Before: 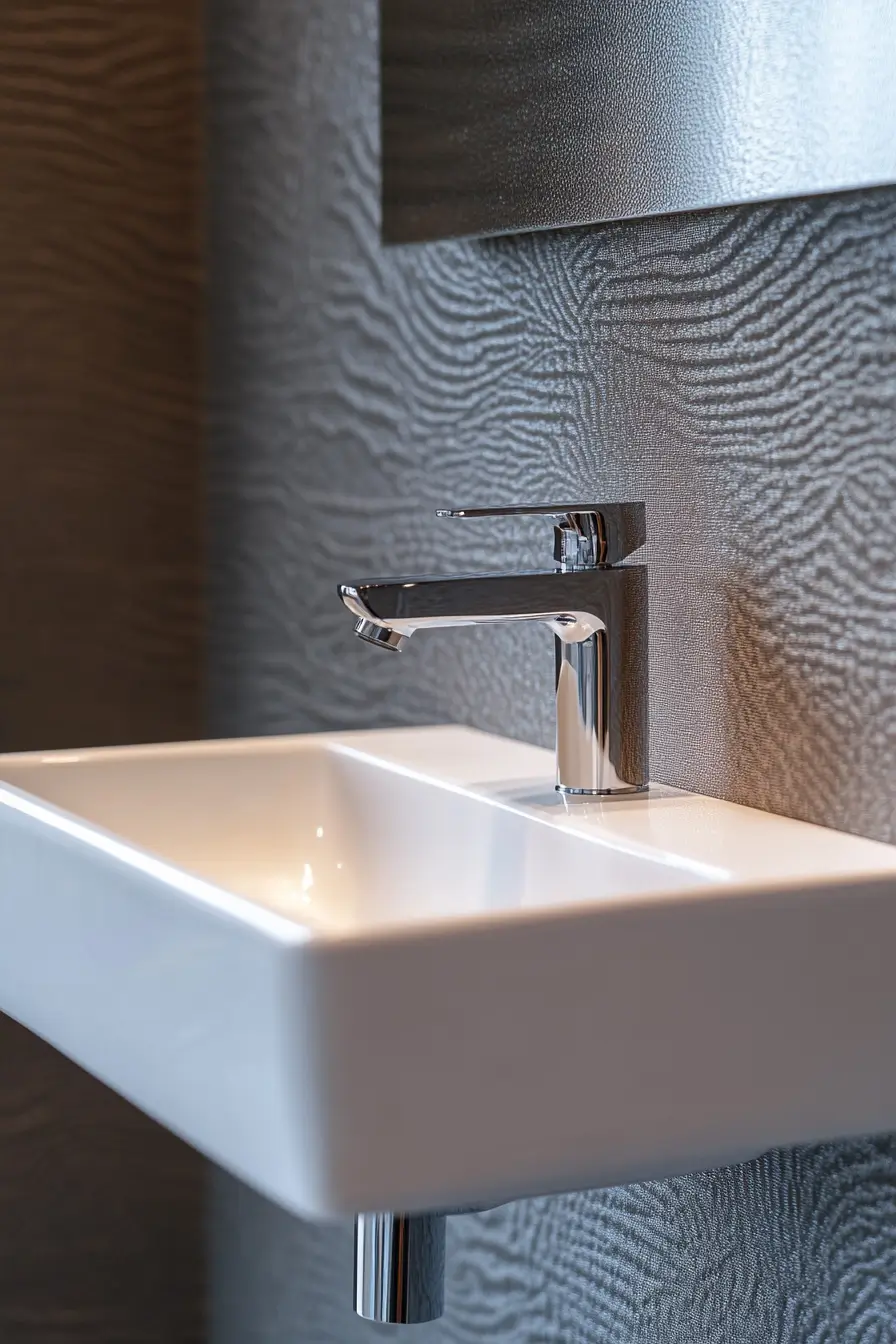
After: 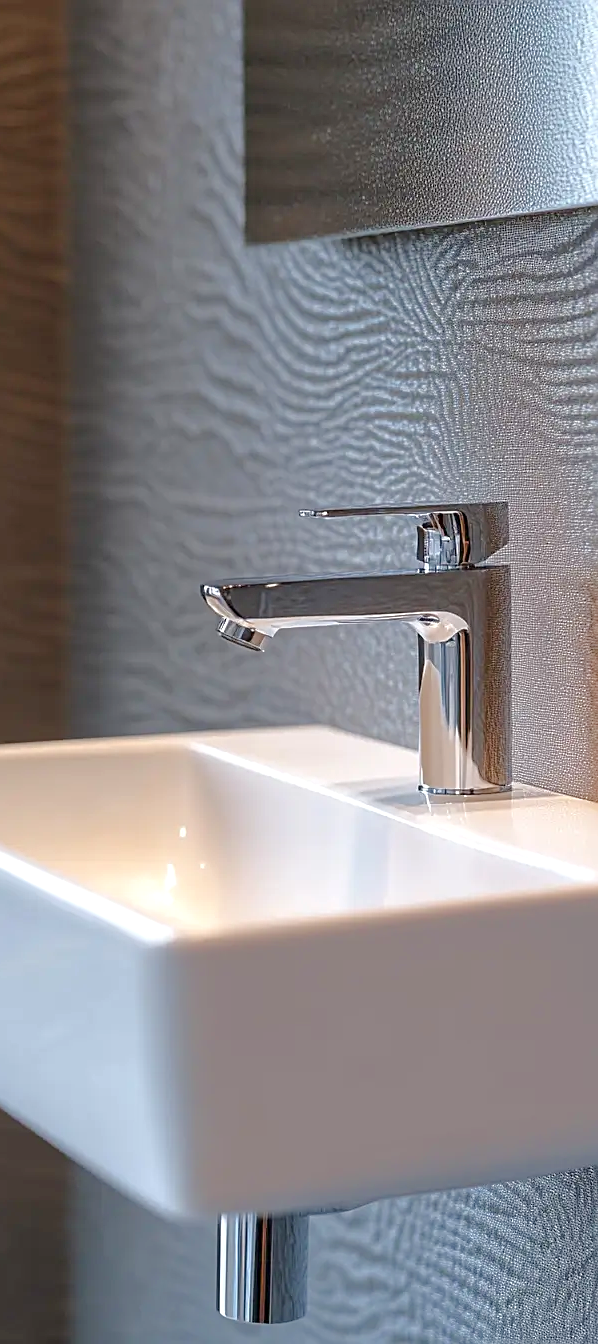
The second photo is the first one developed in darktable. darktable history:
tone equalizer: -8 EV -0.015 EV, -7 EV 0.015 EV, -6 EV -0.006 EV, -5 EV 0.009 EV, -4 EV -0.039 EV, -3 EV -0.229 EV, -2 EV -0.671 EV, -1 EV -0.989 EV, +0 EV -0.942 EV, edges refinement/feathering 500, mask exposure compensation -1.57 EV, preserve details no
crop: left 15.378%, right 17.803%
exposure: exposure 1.152 EV, compensate highlight preservation false
sharpen: on, module defaults
